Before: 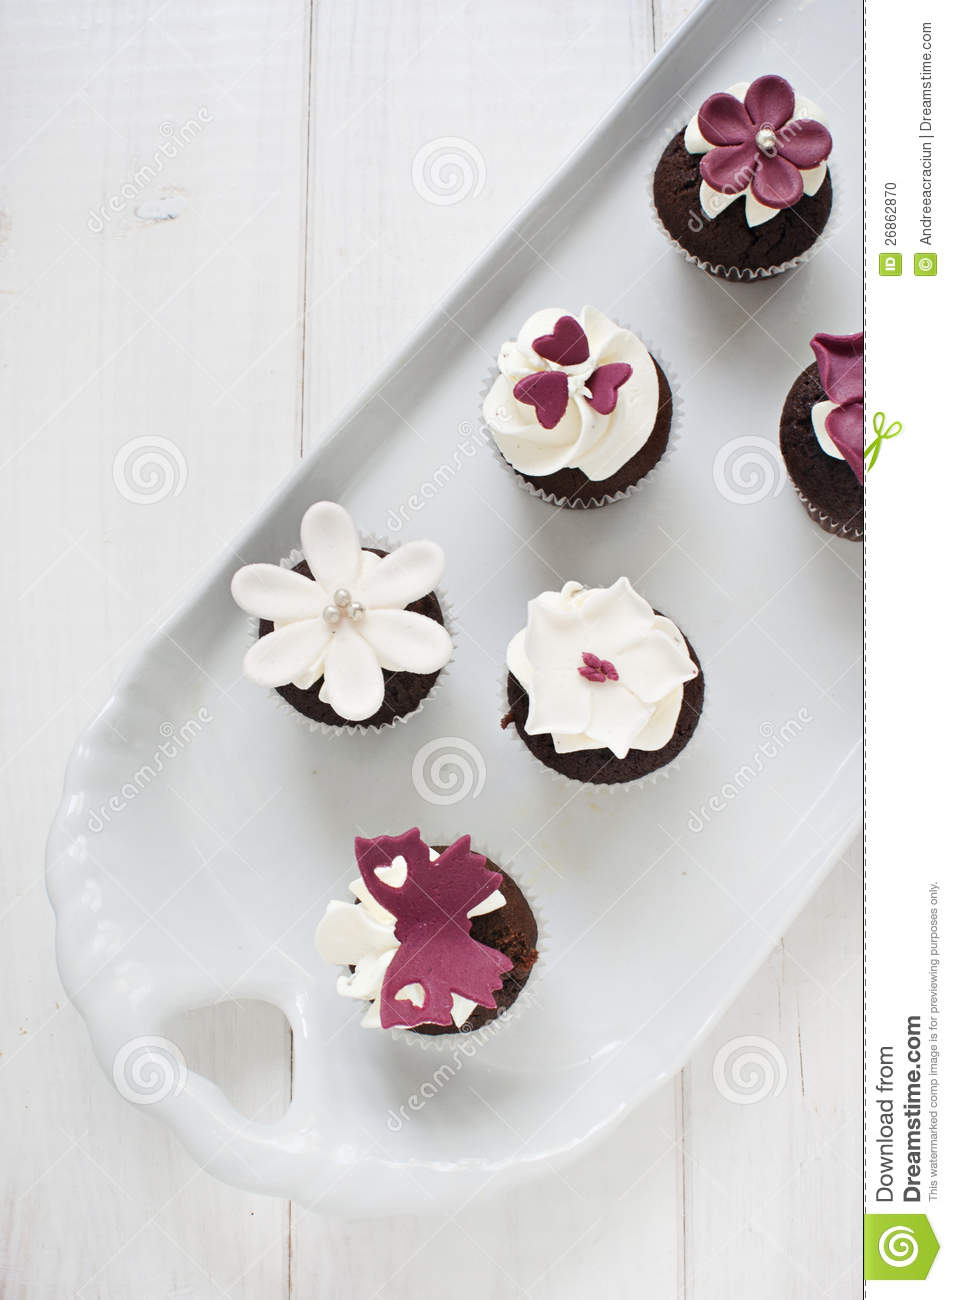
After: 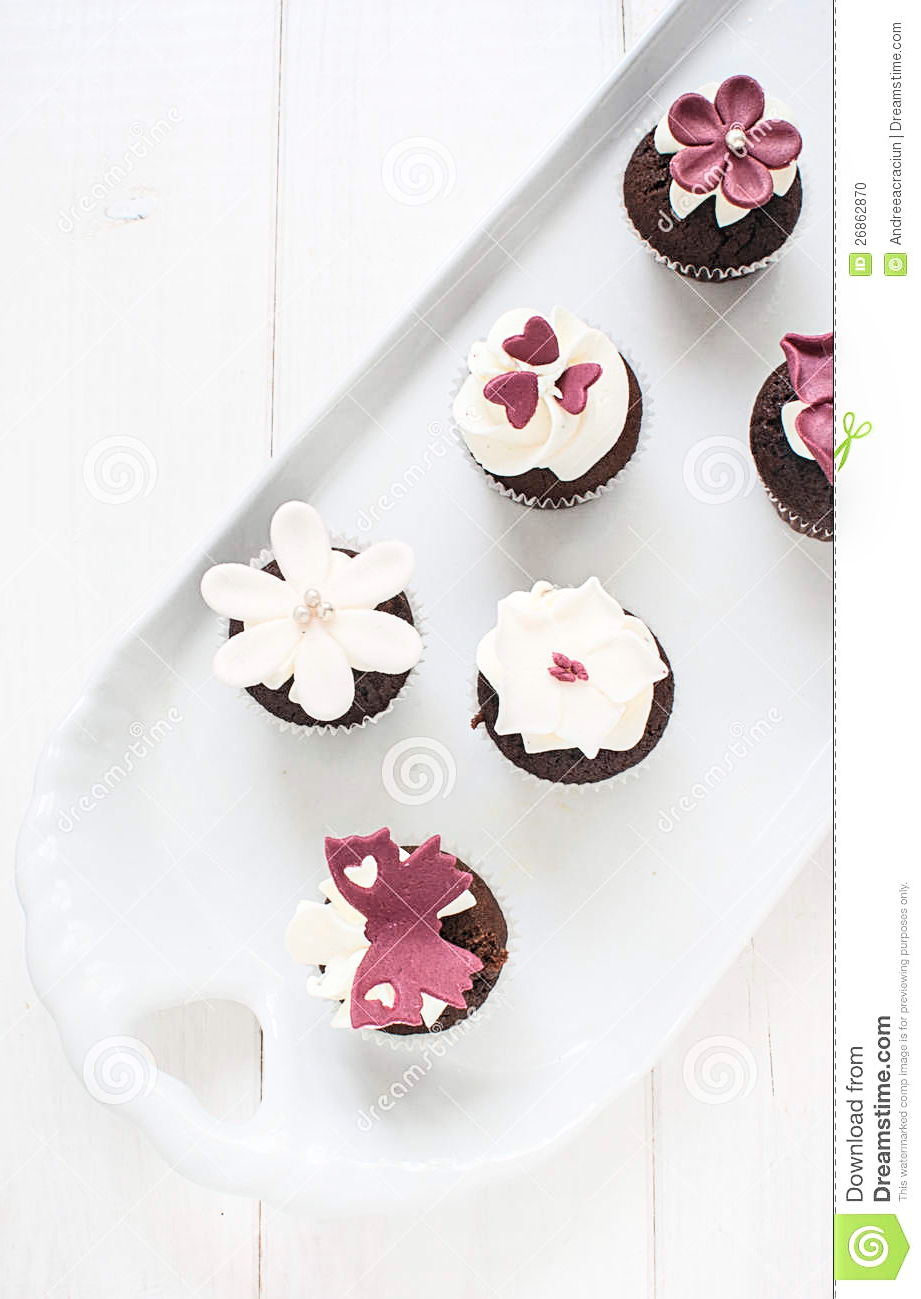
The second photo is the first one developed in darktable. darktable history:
local contrast: on, module defaults
crop and rotate: left 3.276%
contrast brightness saturation: contrast 0.239, brightness 0.263, saturation 0.384
sharpen: radius 2.132, amount 0.389, threshold 0.117
color correction: highlights b* -0.058, saturation 0.604
